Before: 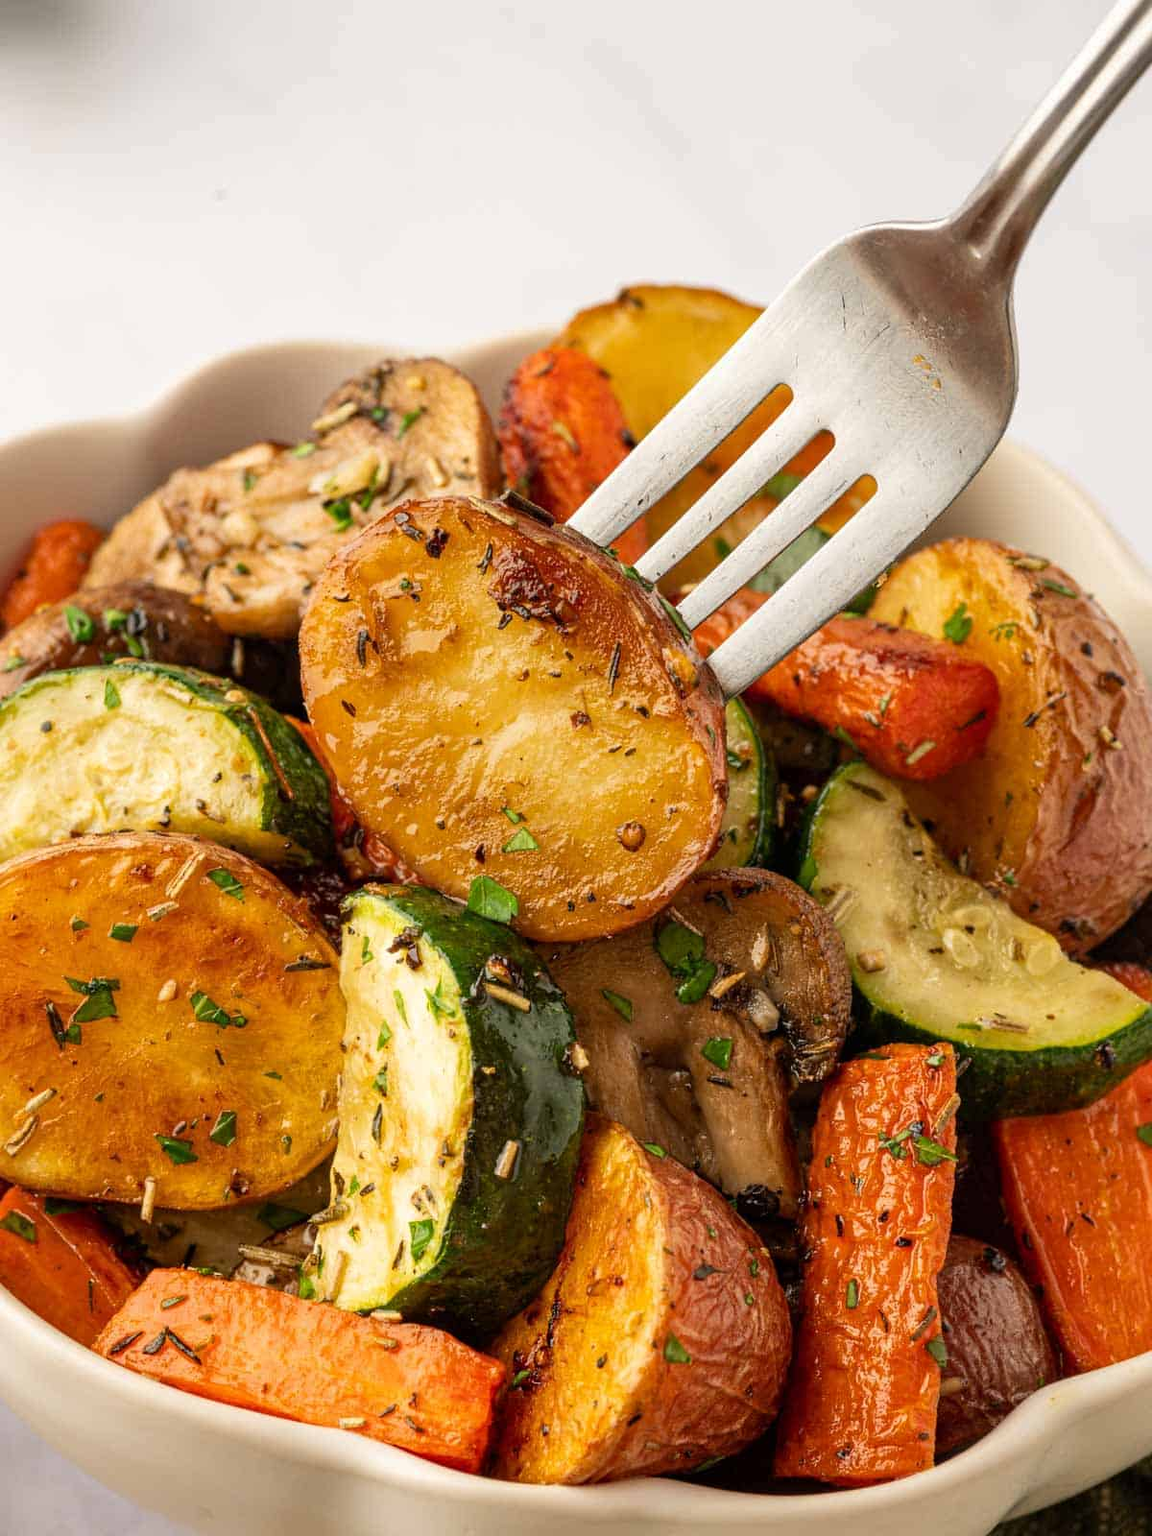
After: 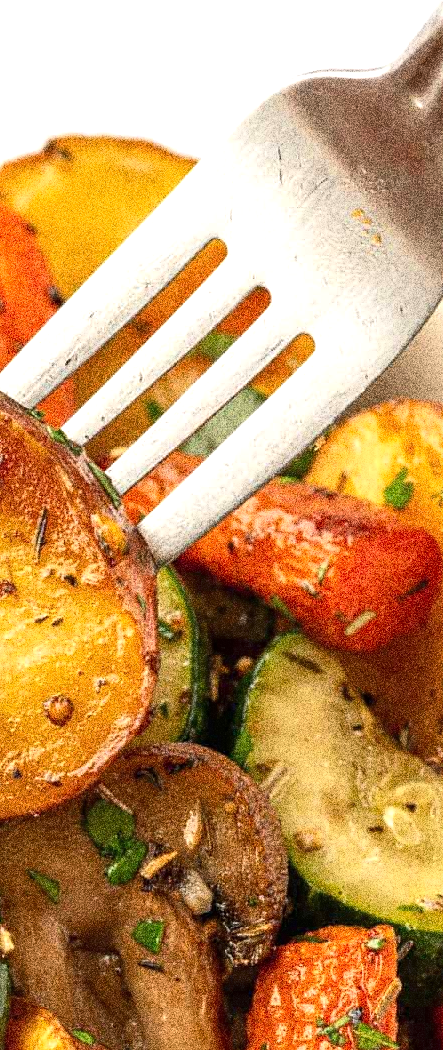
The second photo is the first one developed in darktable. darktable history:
crop and rotate: left 49.936%, top 10.094%, right 13.136%, bottom 24.256%
grain: coarseness 30.02 ISO, strength 100%
exposure: exposure 0.574 EV, compensate highlight preservation false
